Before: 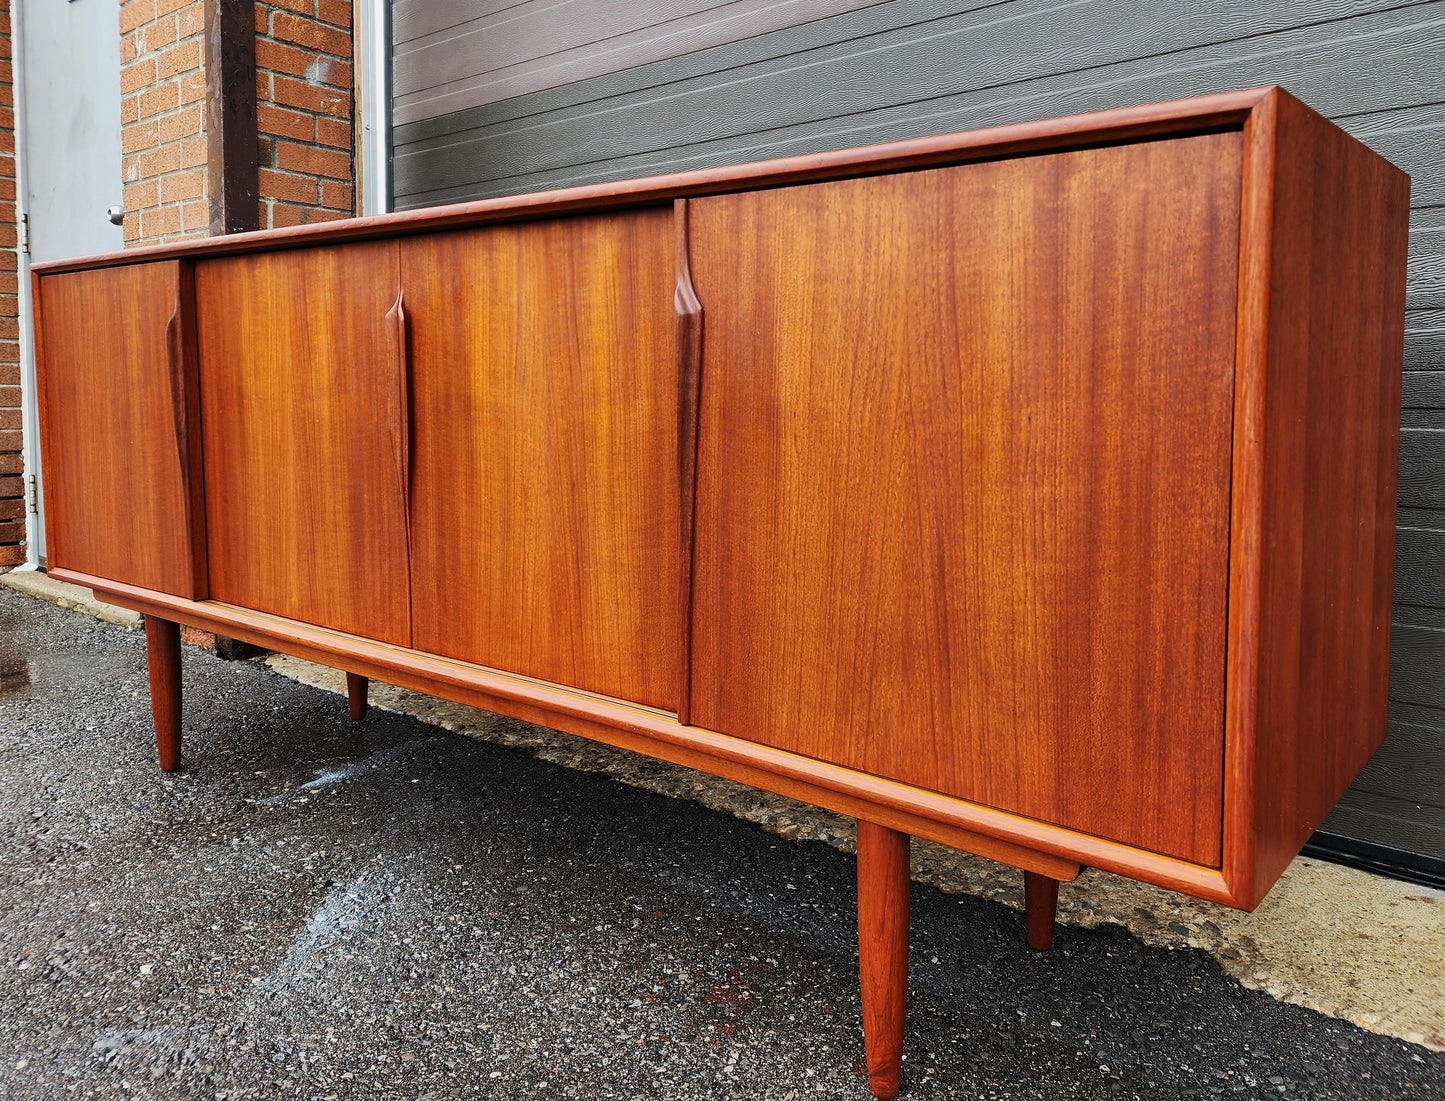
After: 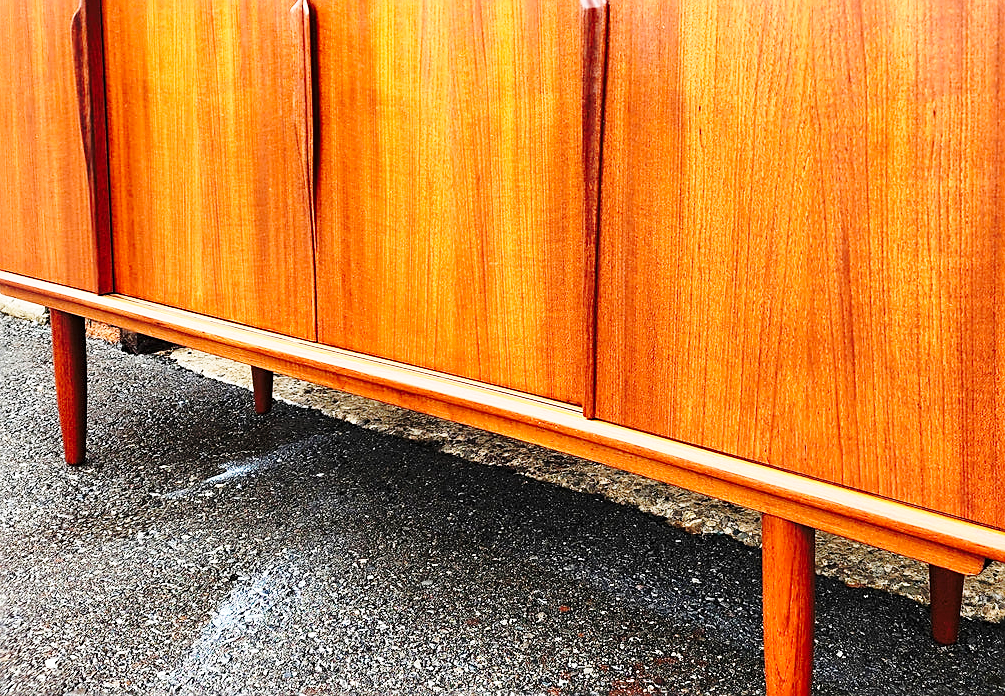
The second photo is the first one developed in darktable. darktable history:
sharpen: on, module defaults
base curve: curves: ch0 [(0, 0) (0.032, 0.037) (0.105, 0.228) (0.435, 0.76) (0.856, 0.983) (1, 1)], preserve colors none
crop: left 6.637%, top 27.873%, right 23.759%, bottom 8.885%
tone equalizer: -8 EV -0.392 EV, -7 EV -0.407 EV, -6 EV -0.32 EV, -5 EV -0.257 EV, -3 EV 0.229 EV, -2 EV 0.314 EV, -1 EV 0.372 EV, +0 EV 0.426 EV, smoothing diameter 24.89%, edges refinement/feathering 6.33, preserve details guided filter
